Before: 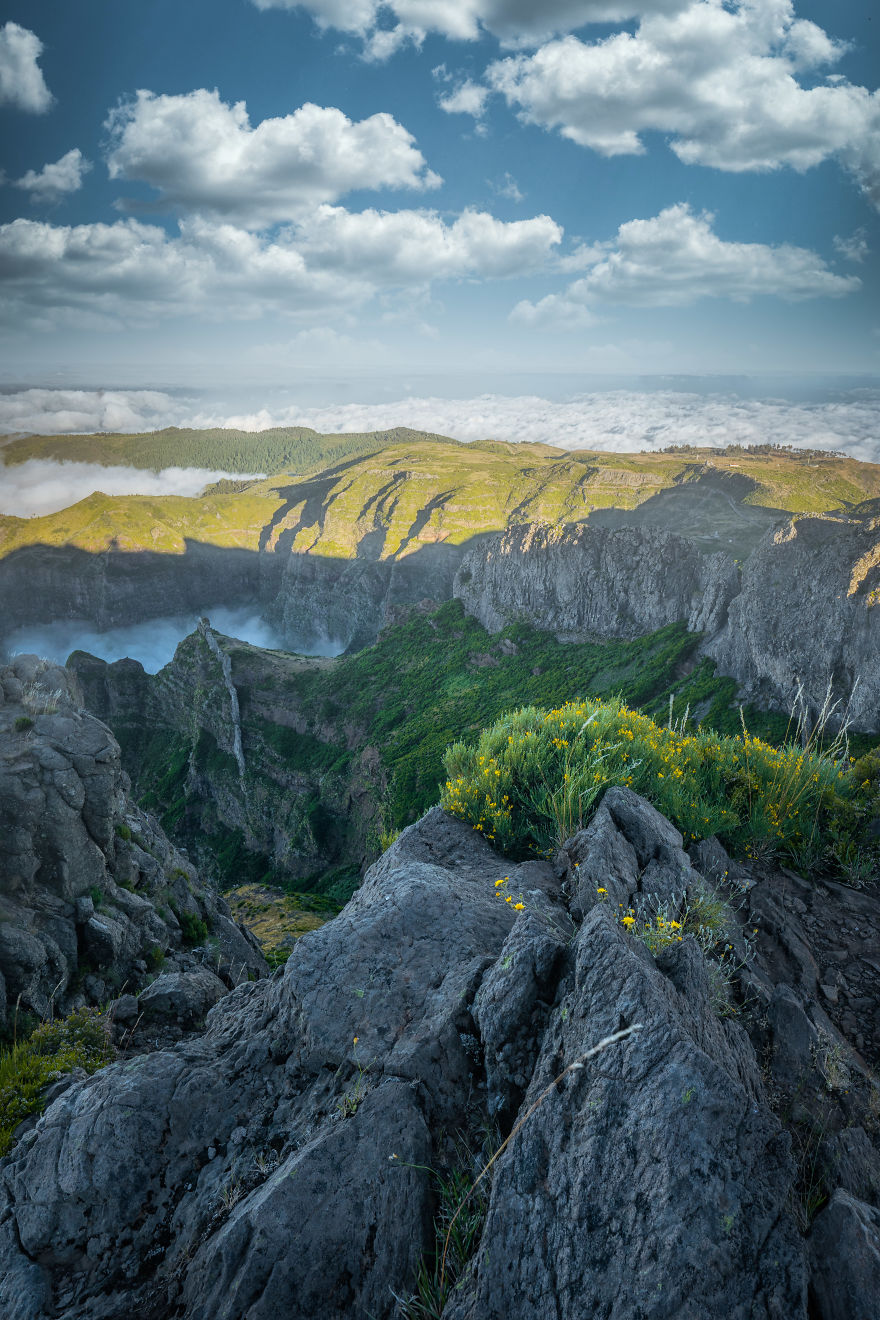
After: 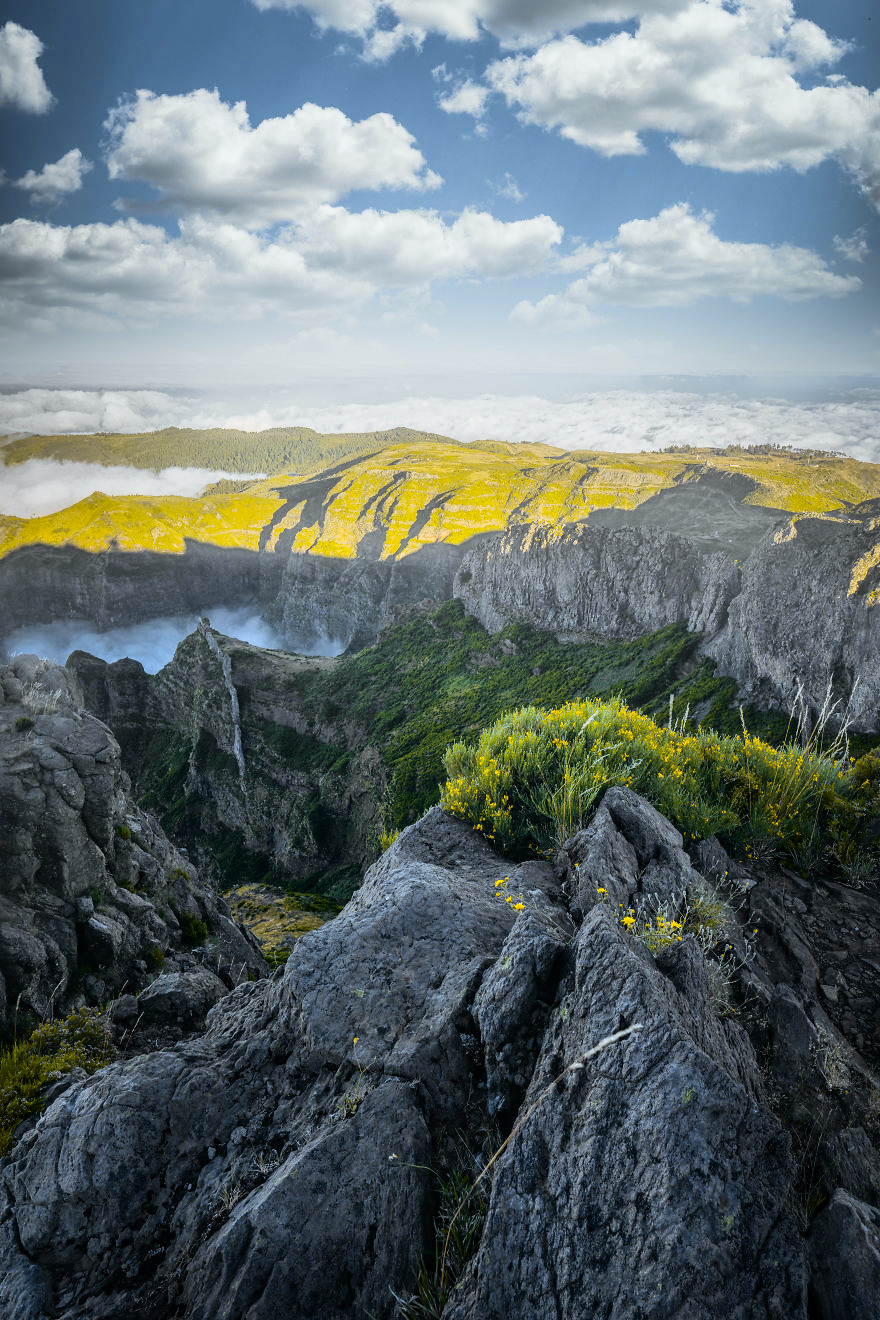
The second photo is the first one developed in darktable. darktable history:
tone curve: curves: ch0 [(0, 0) (0.136, 0.084) (0.346, 0.366) (0.489, 0.559) (0.66, 0.748) (0.849, 0.902) (1, 0.974)]; ch1 [(0, 0) (0.353, 0.344) (0.45, 0.46) (0.498, 0.498) (0.521, 0.512) (0.563, 0.559) (0.592, 0.605) (0.641, 0.673) (1, 1)]; ch2 [(0, 0) (0.333, 0.346) (0.375, 0.375) (0.424, 0.43) (0.476, 0.492) (0.502, 0.502) (0.524, 0.531) (0.579, 0.61) (0.612, 0.644) (0.641, 0.722) (1, 1)], color space Lab, independent channels, preserve colors none
color contrast: green-magenta contrast 0.8, blue-yellow contrast 1.1, unbound 0
exposure: compensate highlight preservation false
